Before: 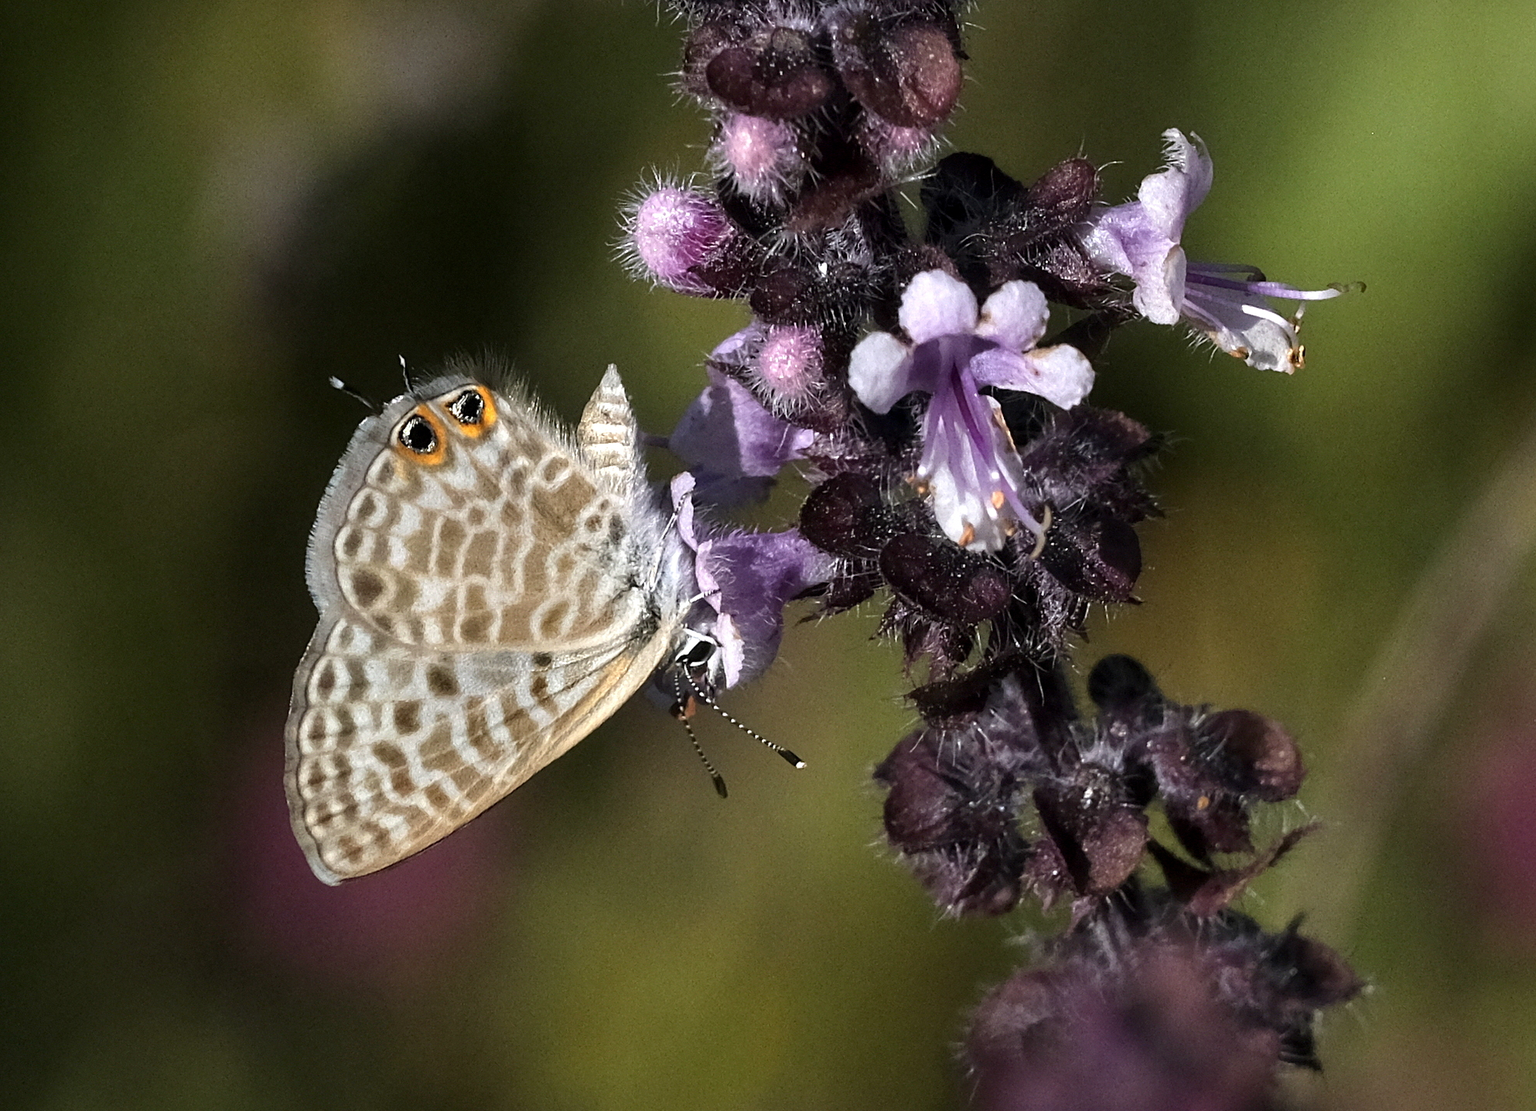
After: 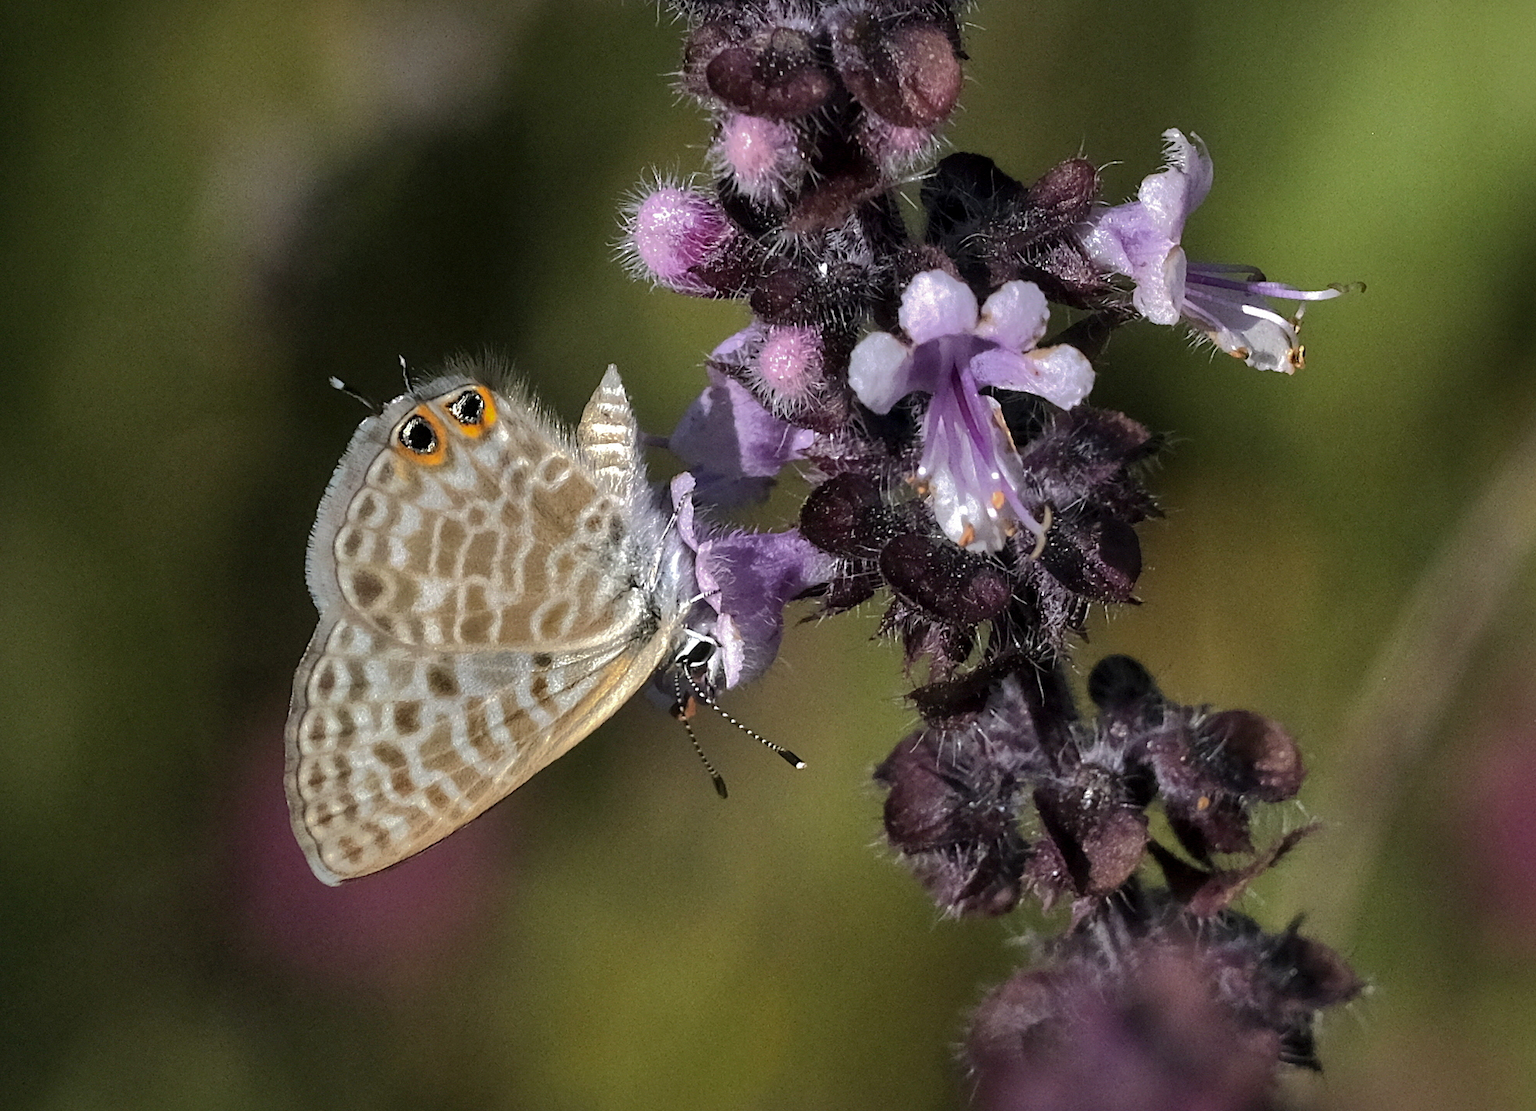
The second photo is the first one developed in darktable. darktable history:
shadows and highlights: shadows 38.28, highlights -75.07
